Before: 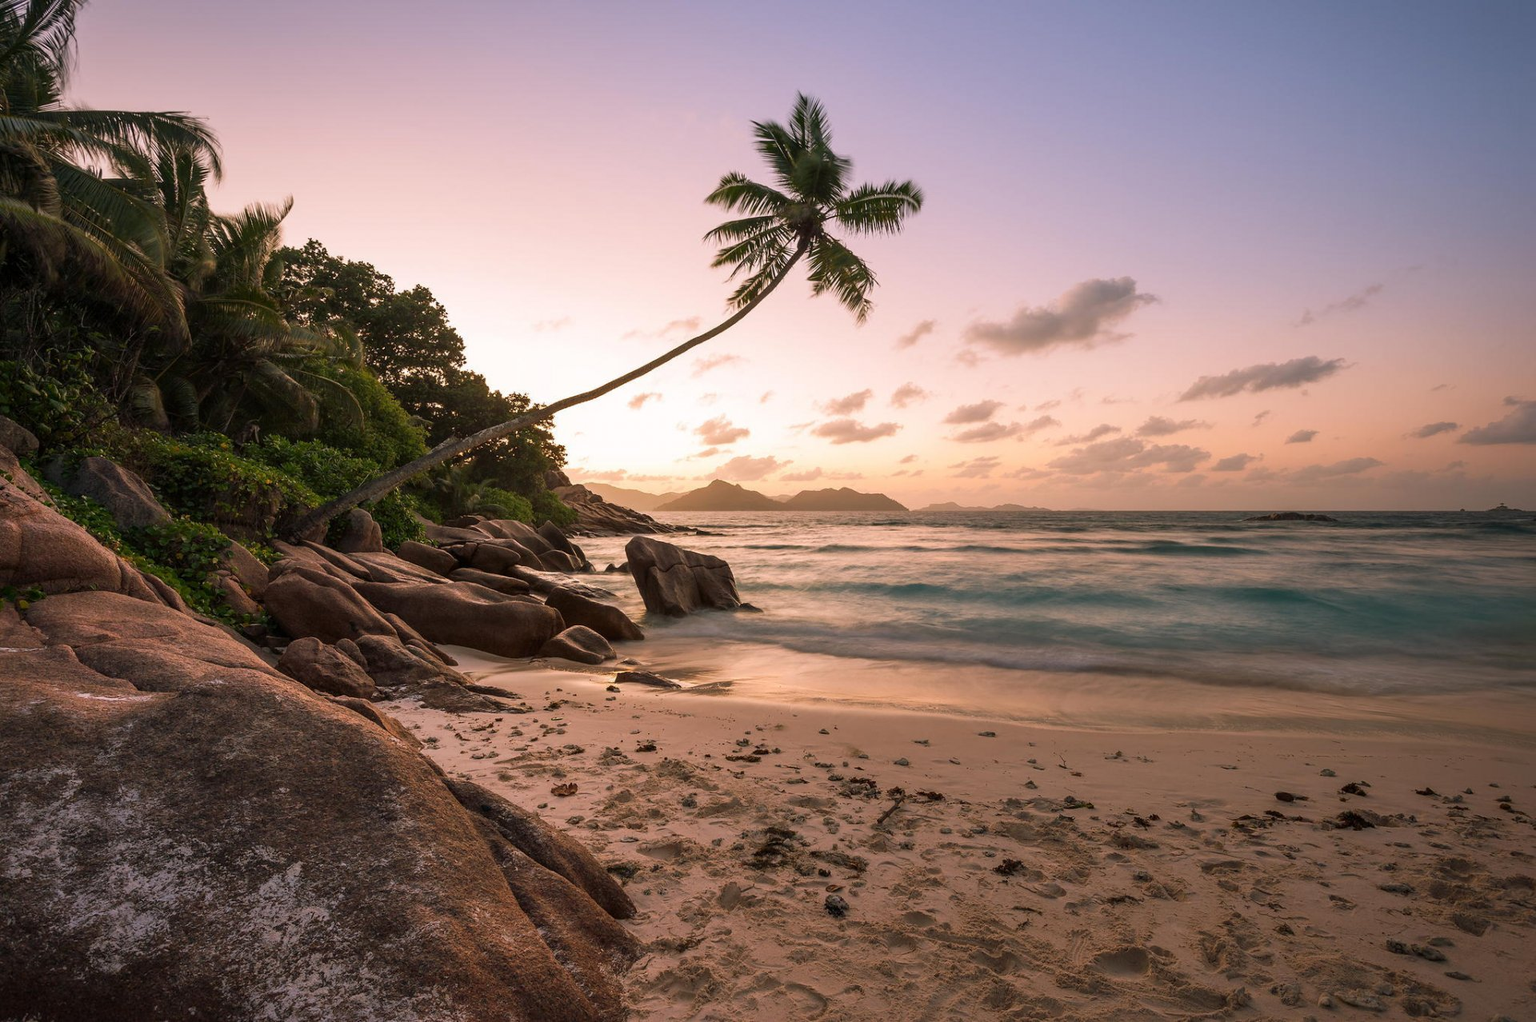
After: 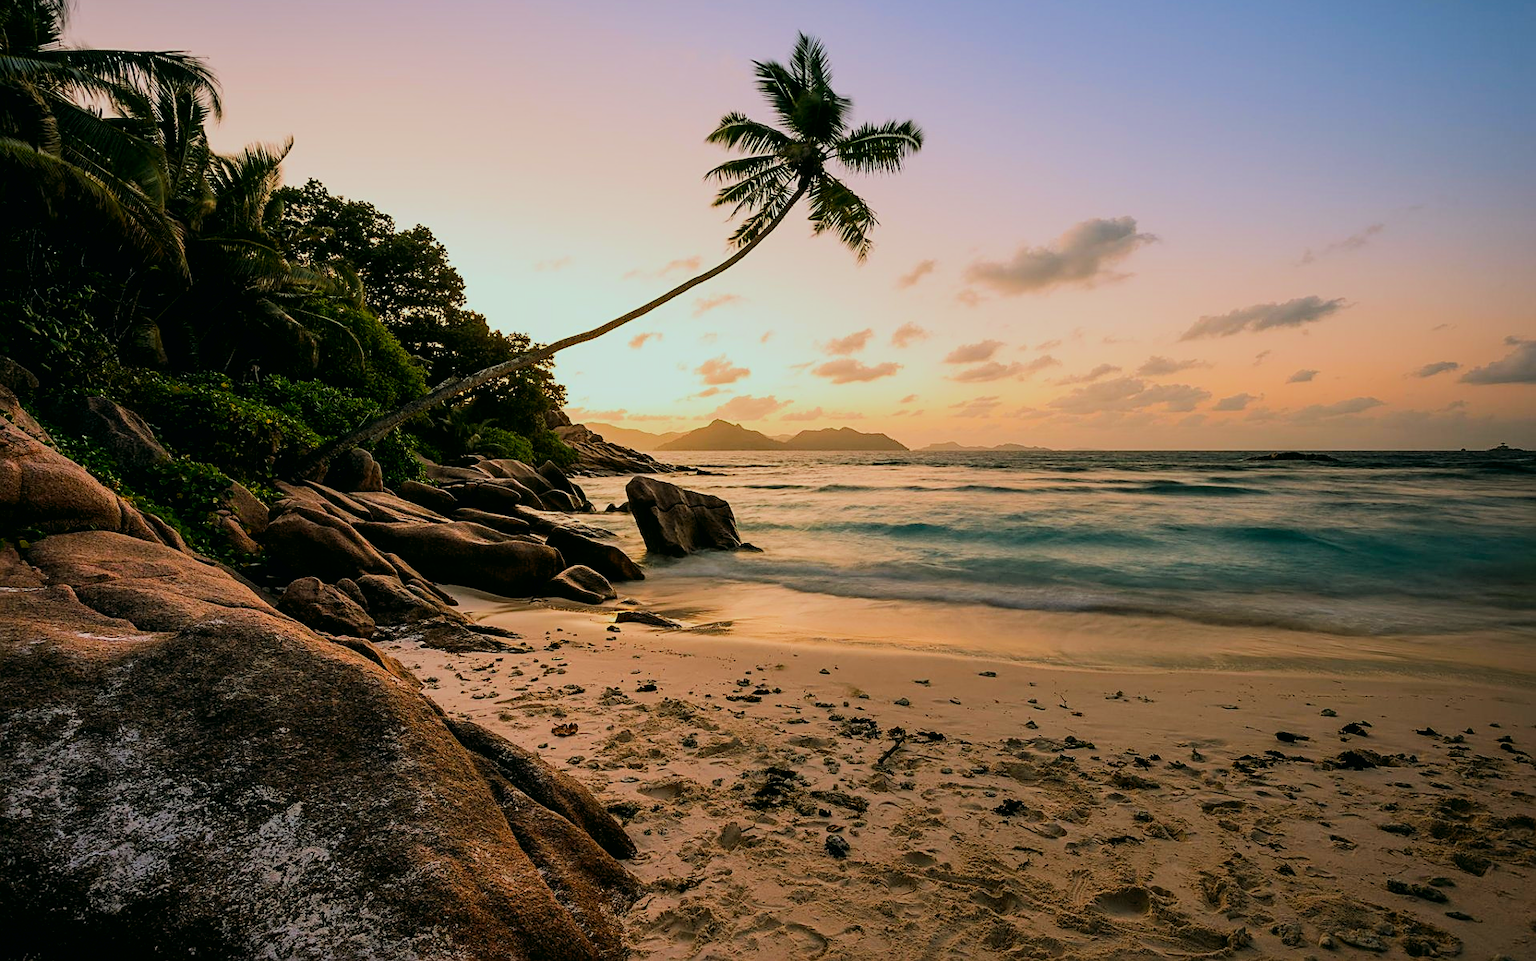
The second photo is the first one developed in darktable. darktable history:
crop and rotate: top 6.012%
color balance rgb: global offset › luminance -0.483%, perceptual saturation grading › global saturation 0.944%, perceptual brilliance grading › global brilliance 2.855%, perceptual brilliance grading › highlights -2.965%, perceptual brilliance grading › shadows 2.773%, saturation formula JzAzBz (2021)
sharpen: on, module defaults
color correction: highlights a* -7.36, highlights b* 1.22, shadows a* -3.63, saturation 1.41
filmic rgb: black relative exposure -5.01 EV, white relative exposure 3.95 EV, hardness 2.88, contrast 1.301, preserve chrominance max RGB, color science v6 (2022), contrast in shadows safe, contrast in highlights safe
exposure: exposure -0.012 EV, compensate exposure bias true, compensate highlight preservation false
